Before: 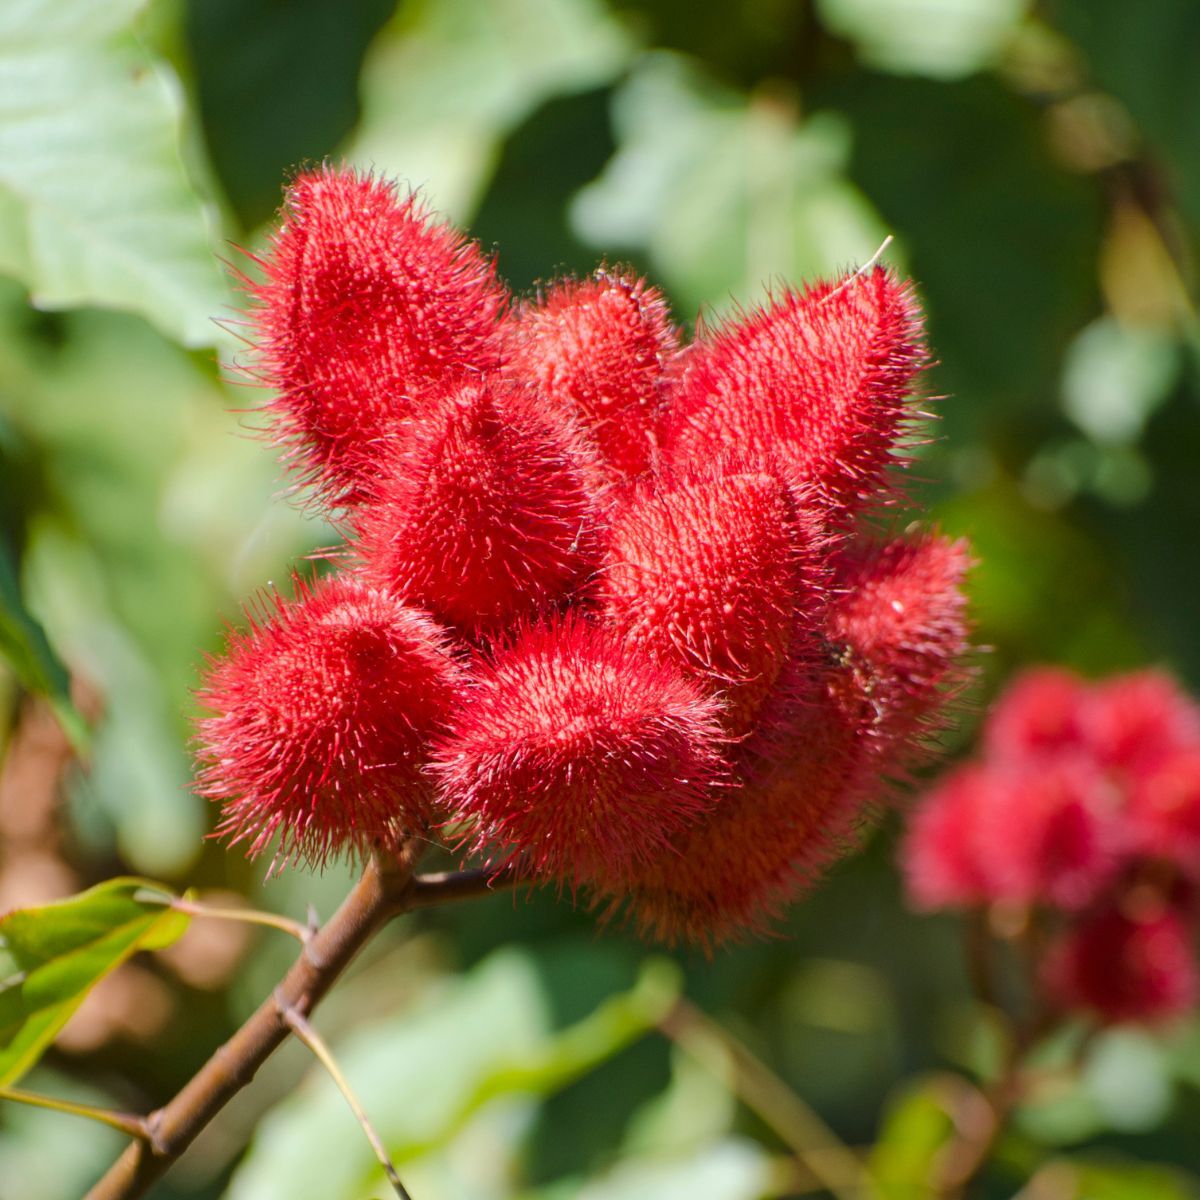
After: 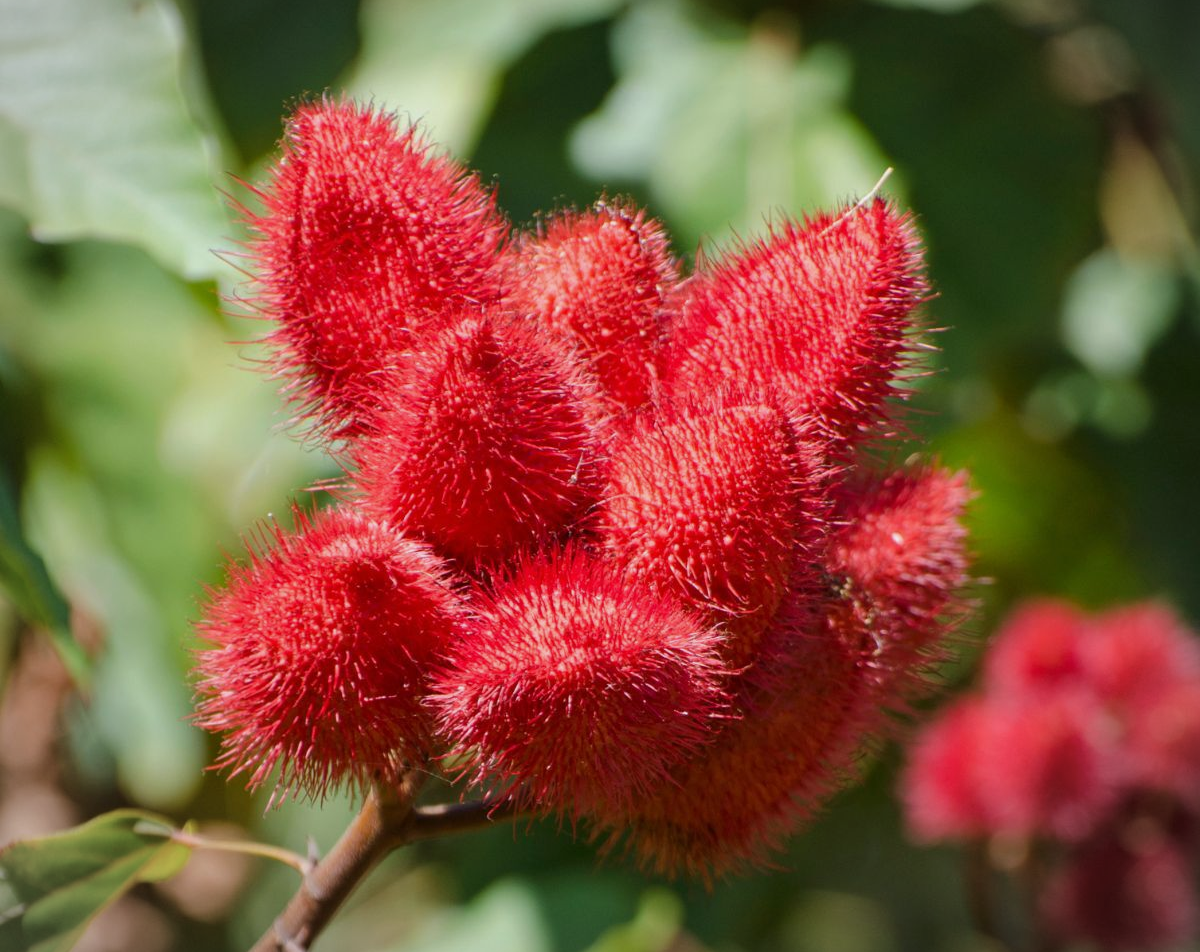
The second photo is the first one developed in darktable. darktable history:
vignetting: fall-off start 87.34%, brightness -0.288, automatic ratio true
exposure: exposure -0.154 EV, compensate highlight preservation false
crop and rotate: top 5.67%, bottom 14.928%
